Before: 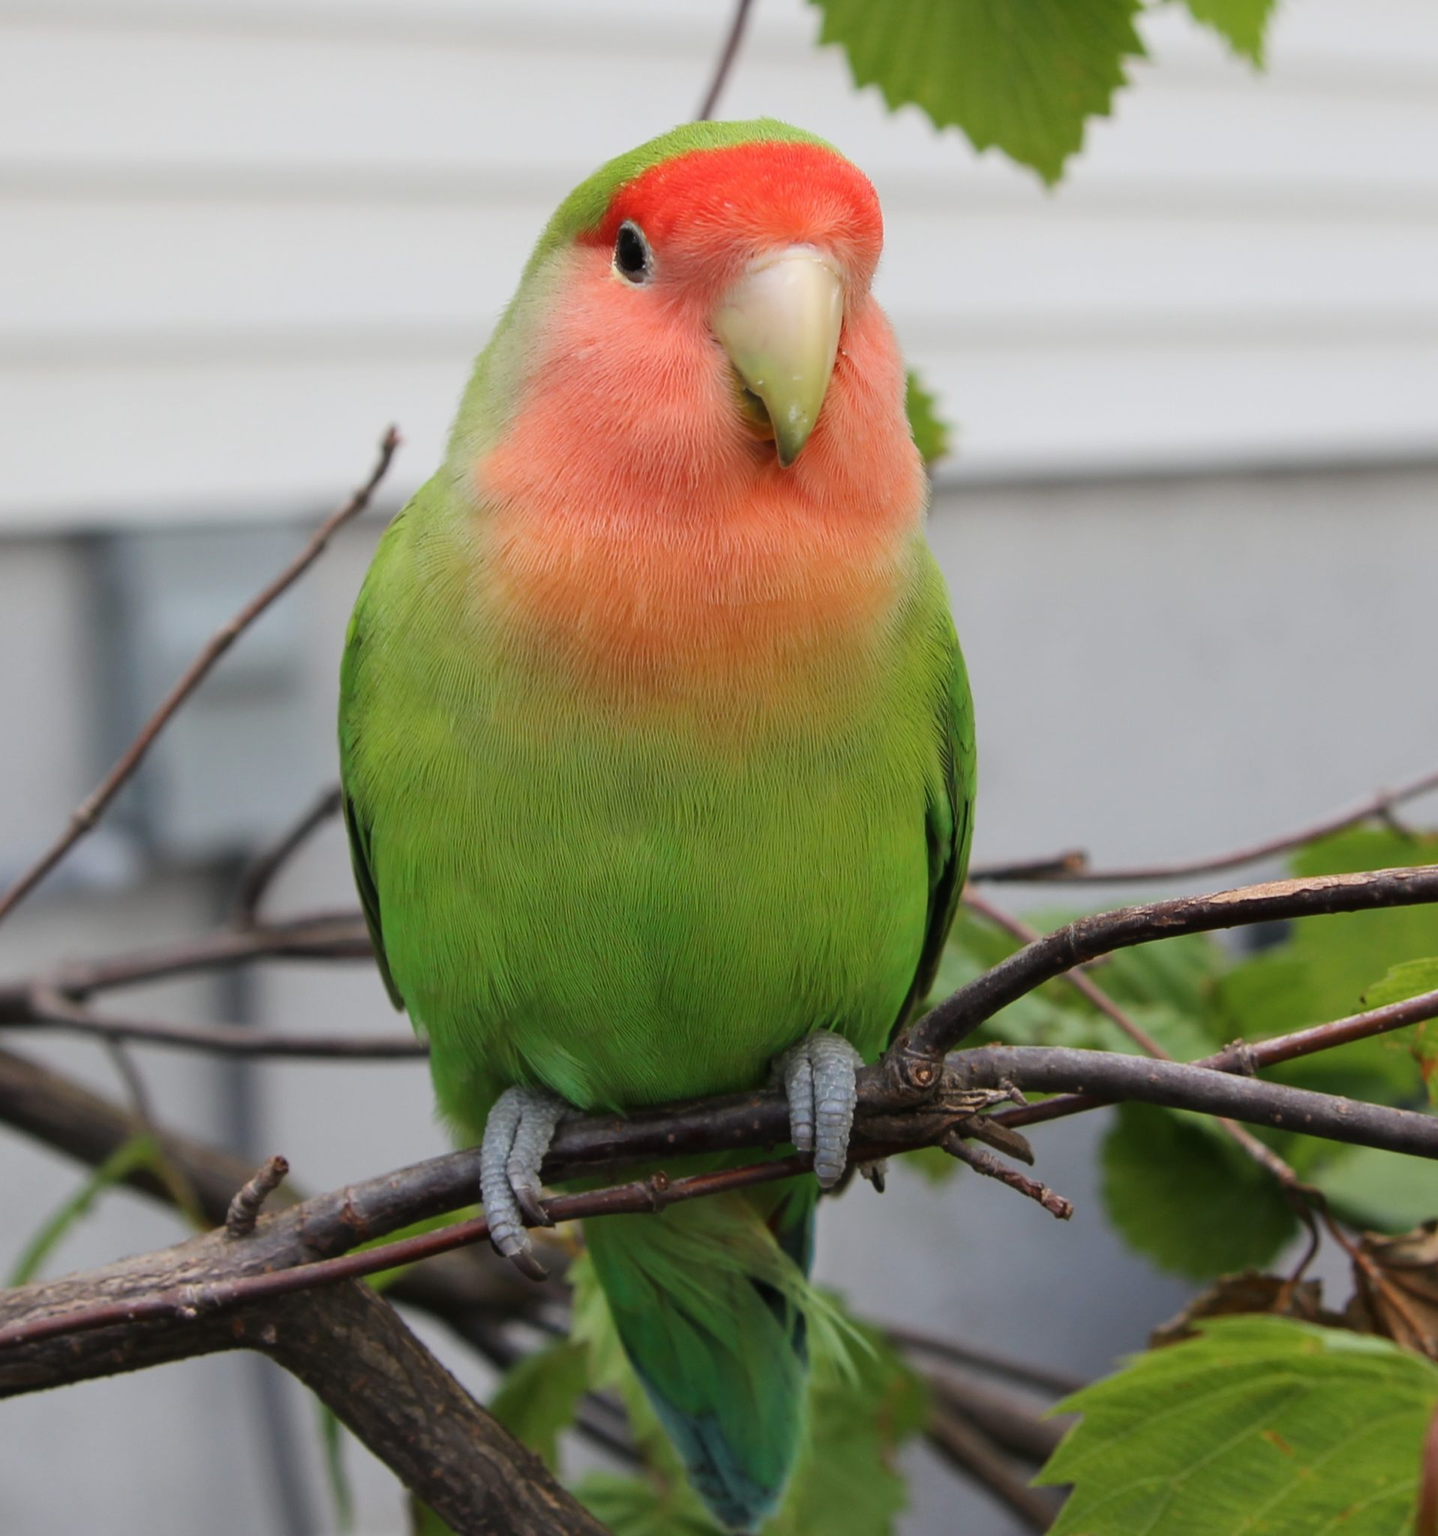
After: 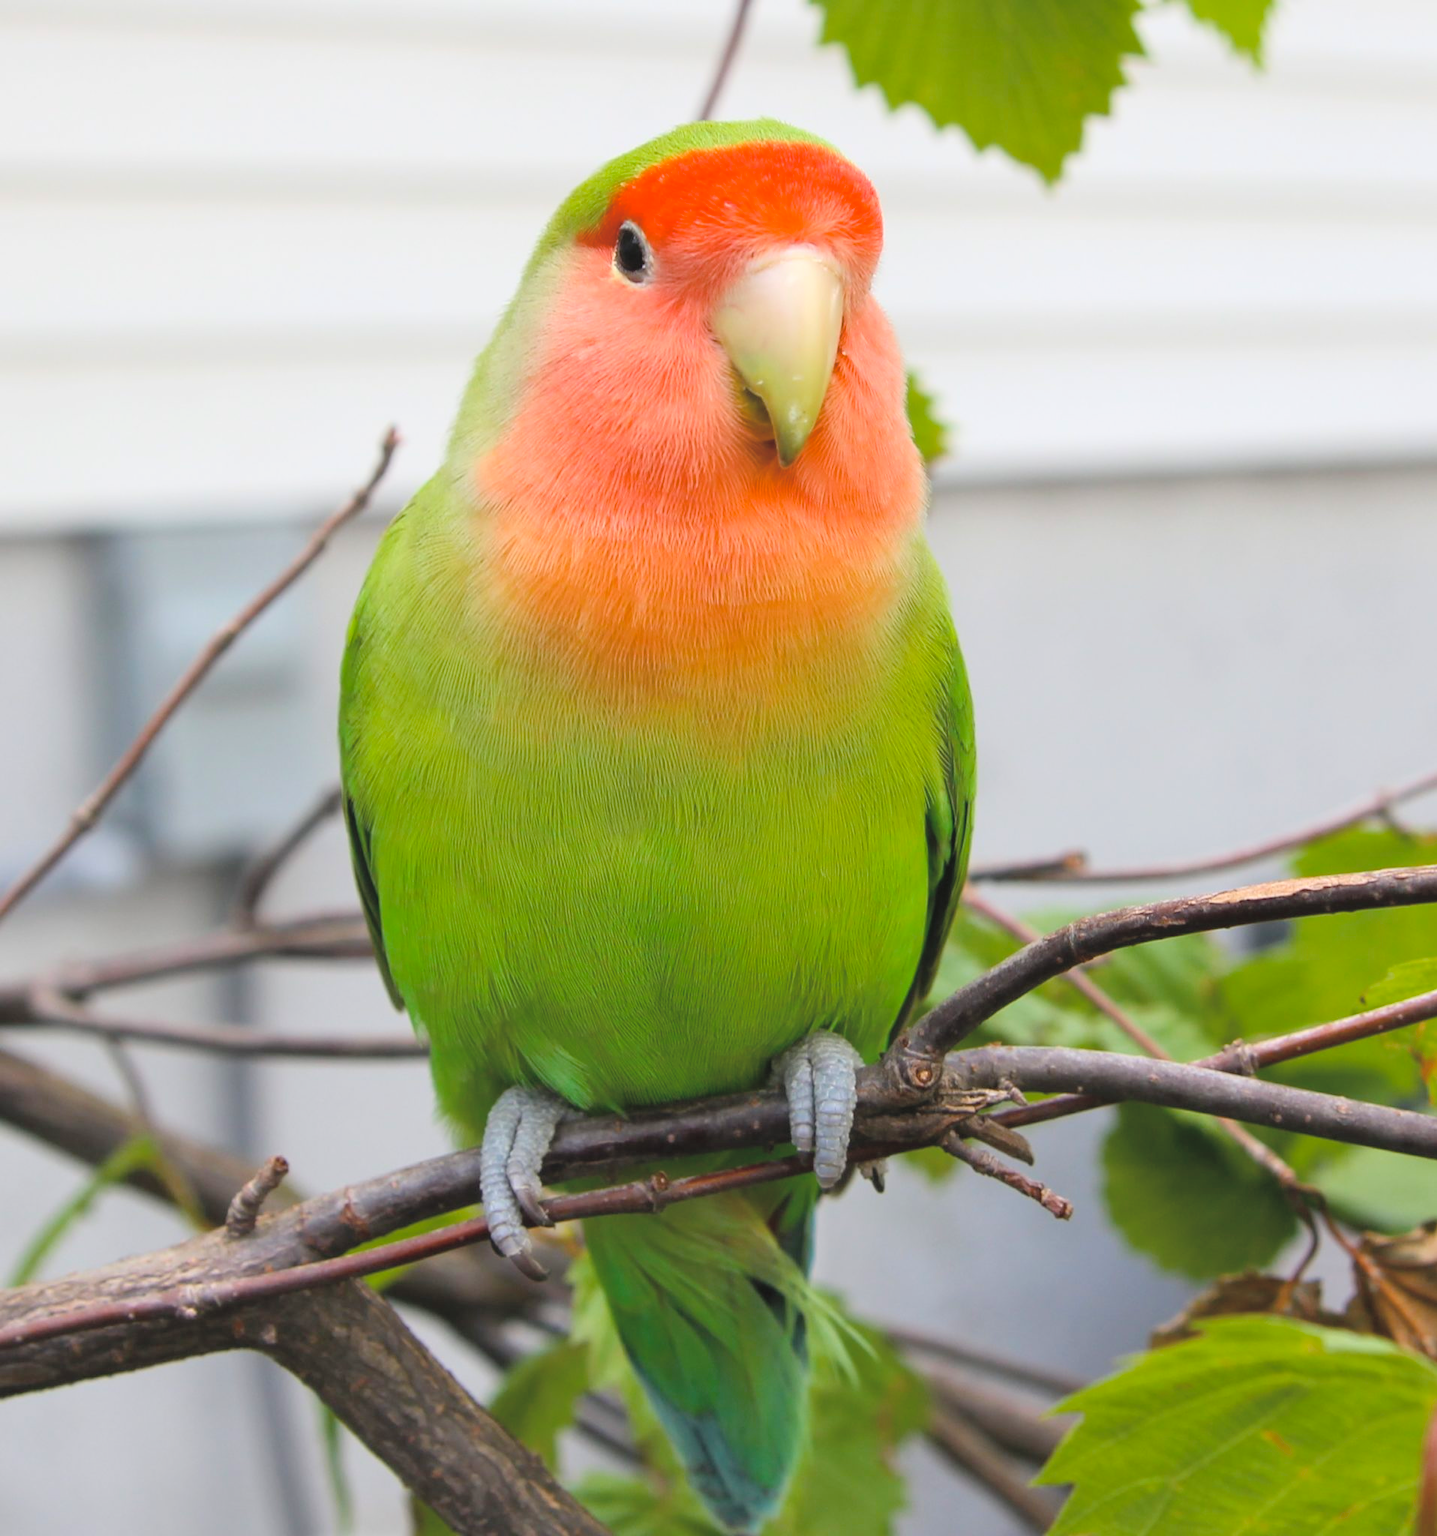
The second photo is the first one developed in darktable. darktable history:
color balance rgb: linear chroma grading › shadows 16%, perceptual saturation grading › global saturation 8%, perceptual saturation grading › shadows 4%, perceptual brilliance grading › global brilliance 2%, perceptual brilliance grading › highlights 8%, perceptual brilliance grading › shadows -4%, global vibrance 16%, saturation formula JzAzBz (2021)
contrast brightness saturation: brightness 0.28
